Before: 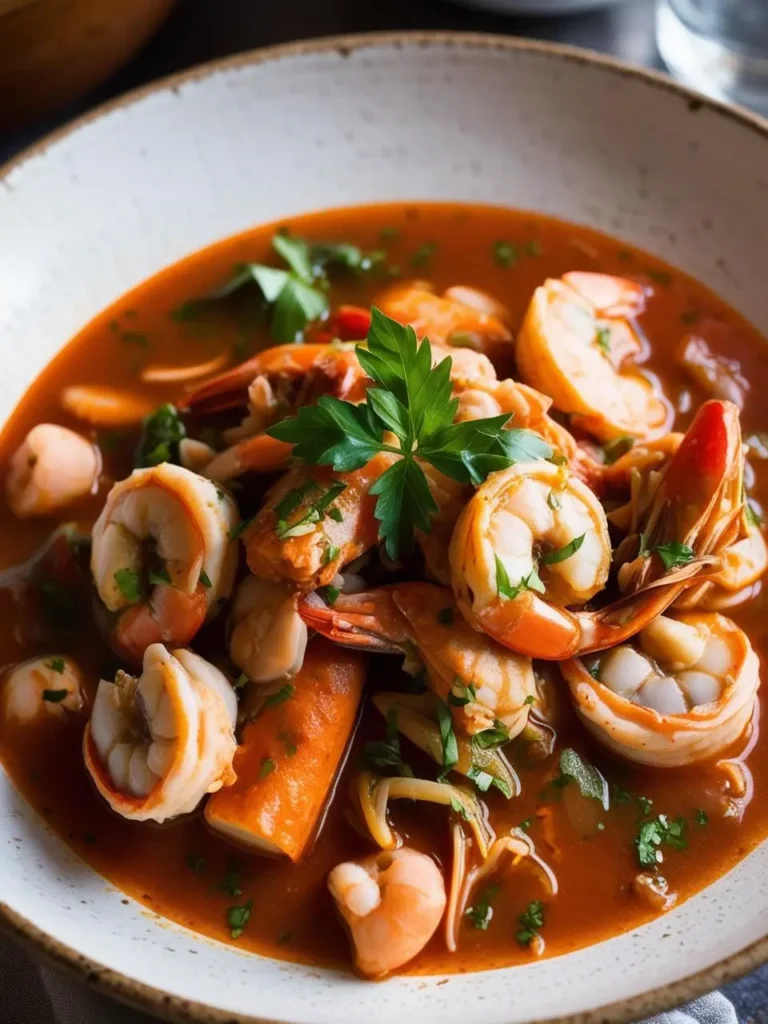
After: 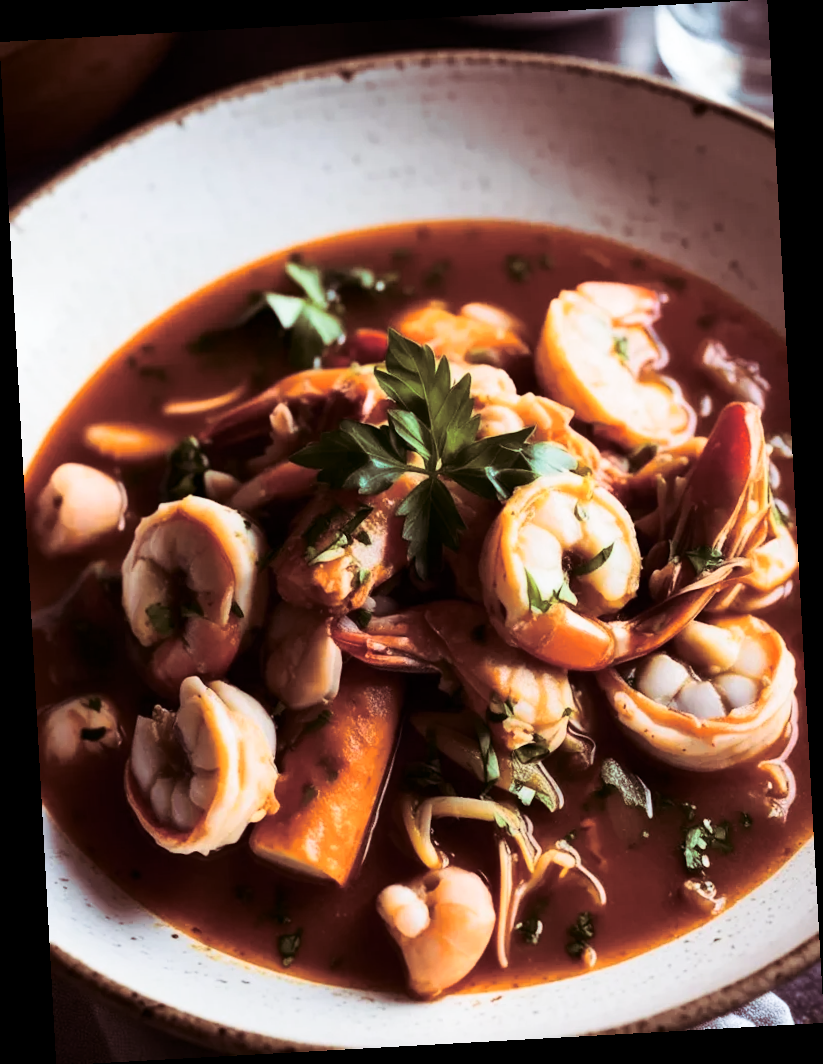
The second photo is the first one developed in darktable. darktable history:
contrast brightness saturation: contrast 0.28
rotate and perspective: rotation -3.18°, automatic cropping off
split-toning: shadows › saturation 0.41, highlights › saturation 0, compress 33.55%
